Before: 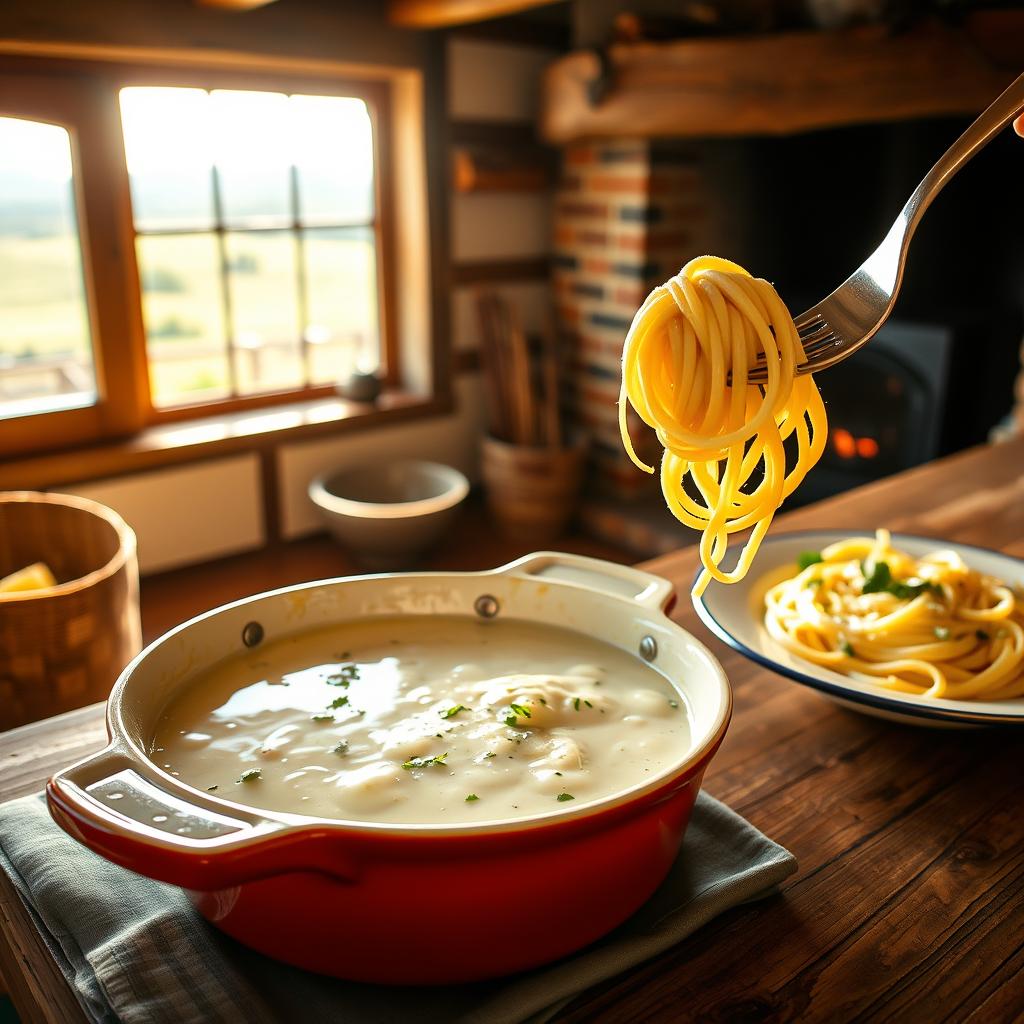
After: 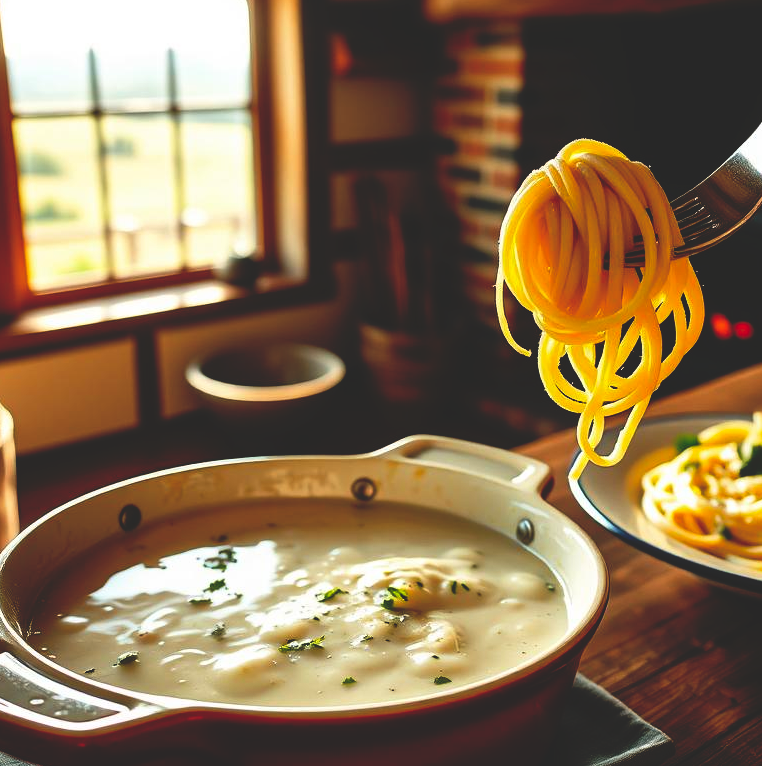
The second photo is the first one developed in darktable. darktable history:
crop and rotate: left 12.014%, top 11.441%, right 13.509%, bottom 13.673%
base curve: curves: ch0 [(0, 0.02) (0.083, 0.036) (1, 1)], preserve colors none
